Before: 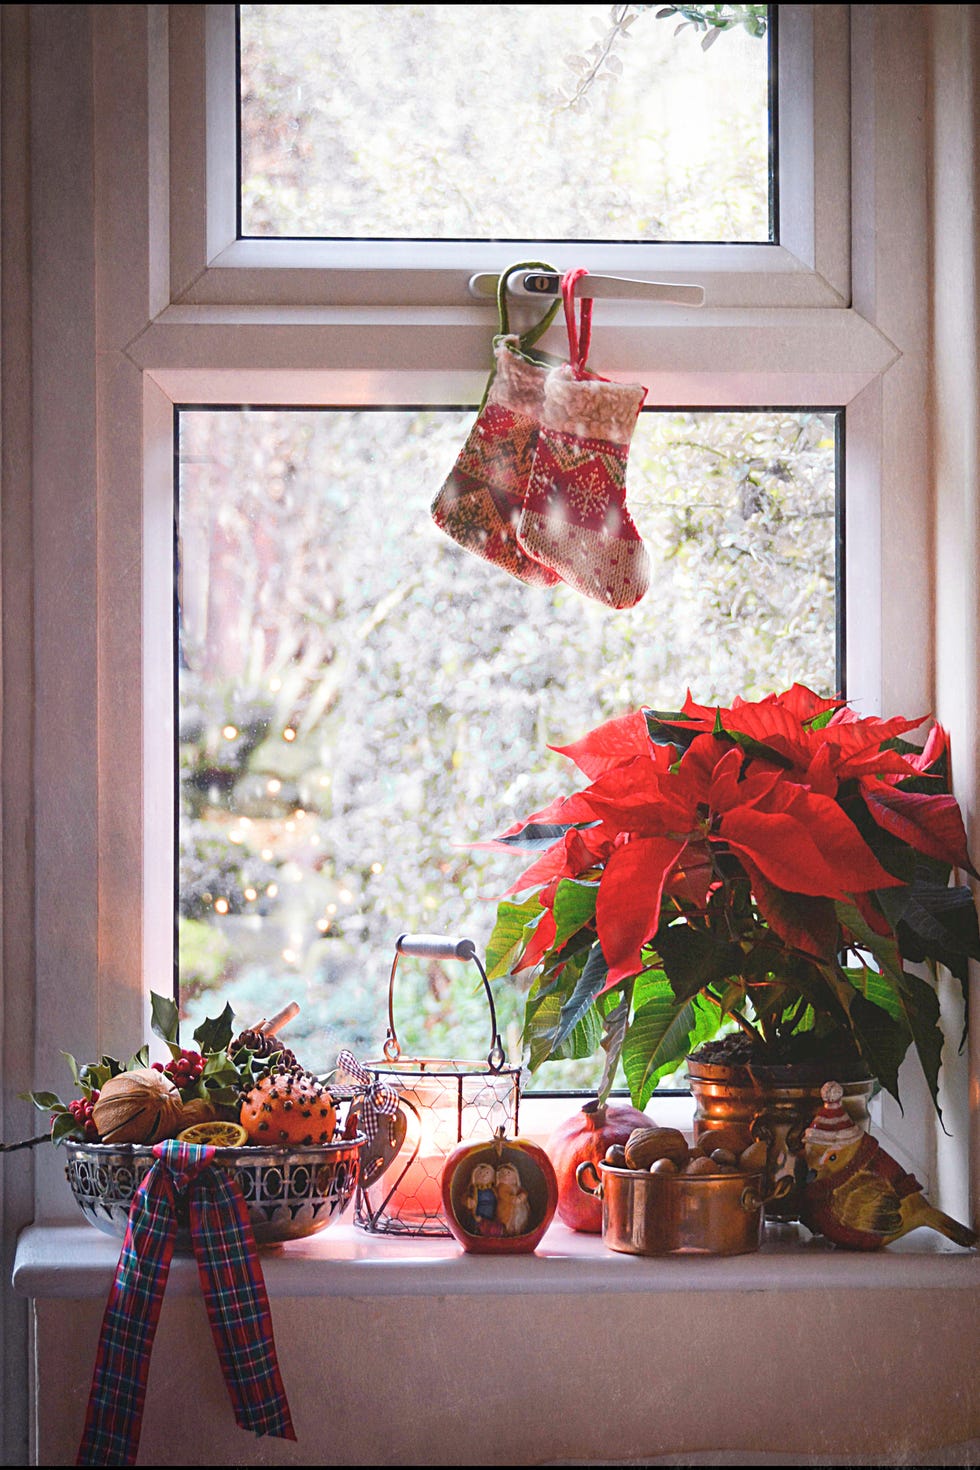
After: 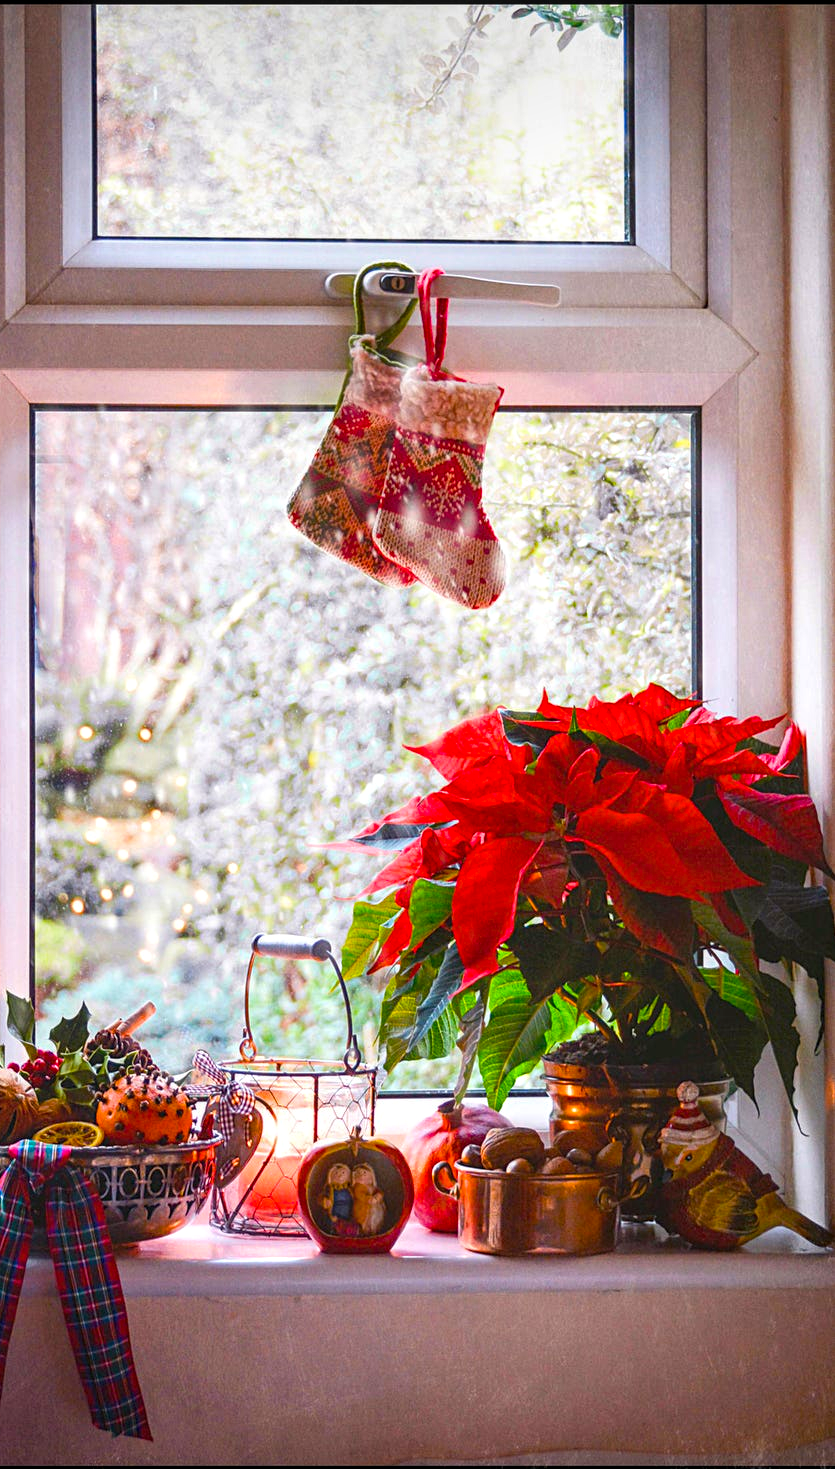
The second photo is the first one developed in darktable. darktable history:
local contrast: detail 130%
color balance rgb: linear chroma grading › global chroma 15.341%, perceptual saturation grading › global saturation 30.315%
crop and rotate: left 14.697%
